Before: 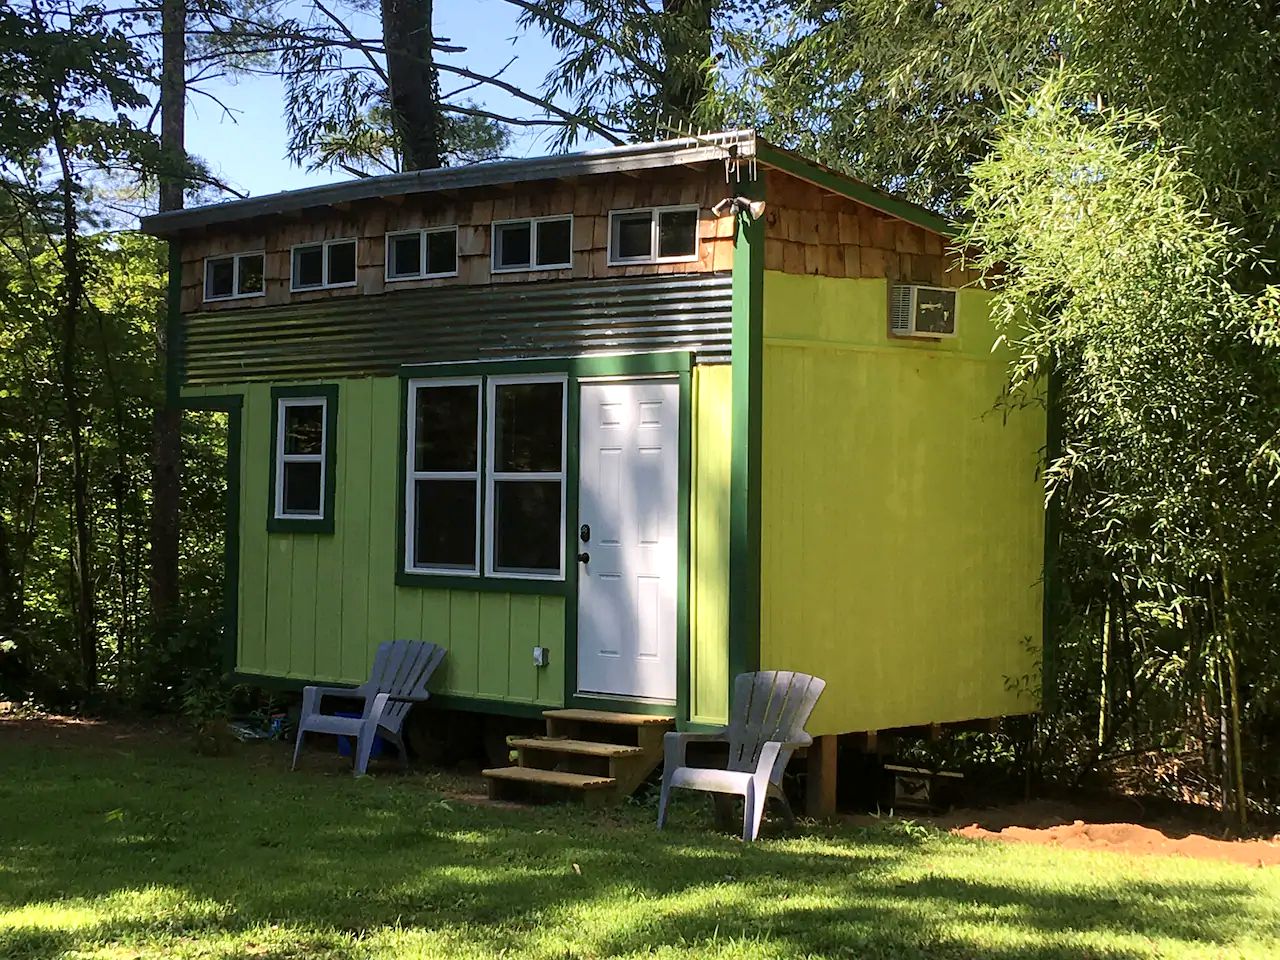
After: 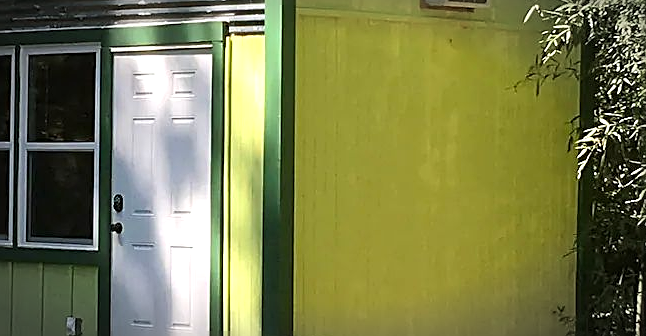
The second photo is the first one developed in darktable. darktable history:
crop: left 36.529%, top 34.378%, right 12.95%, bottom 30.541%
exposure: exposure 0.257 EV, compensate highlight preservation false
sharpen: amount 0.598
vignetting: automatic ratio true
